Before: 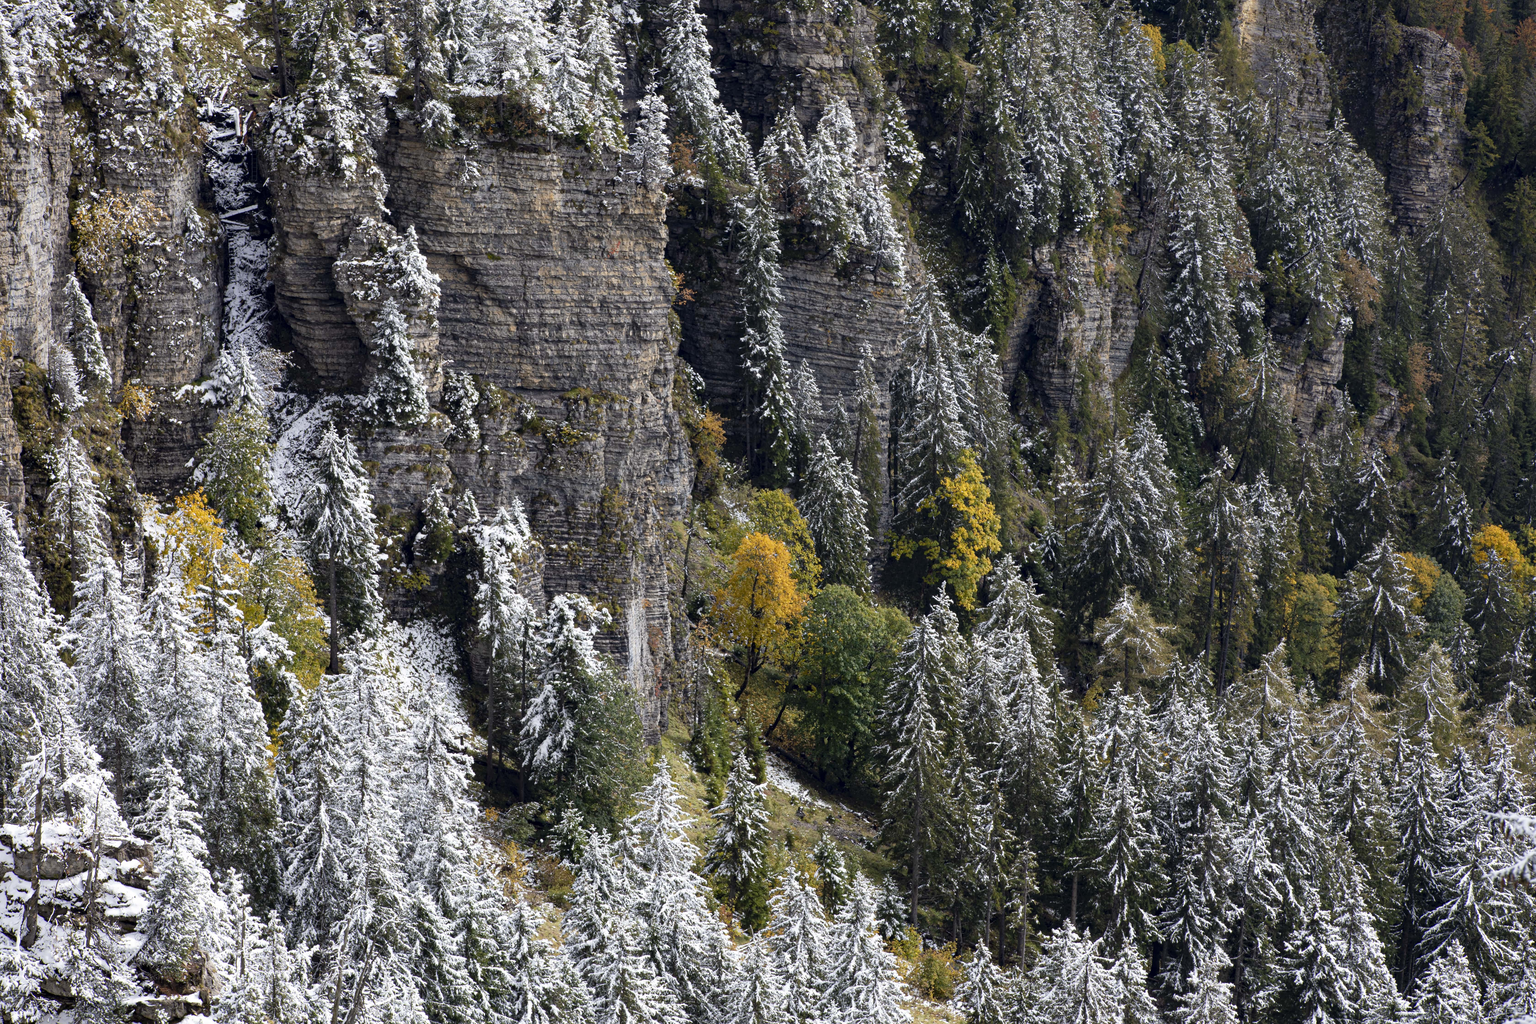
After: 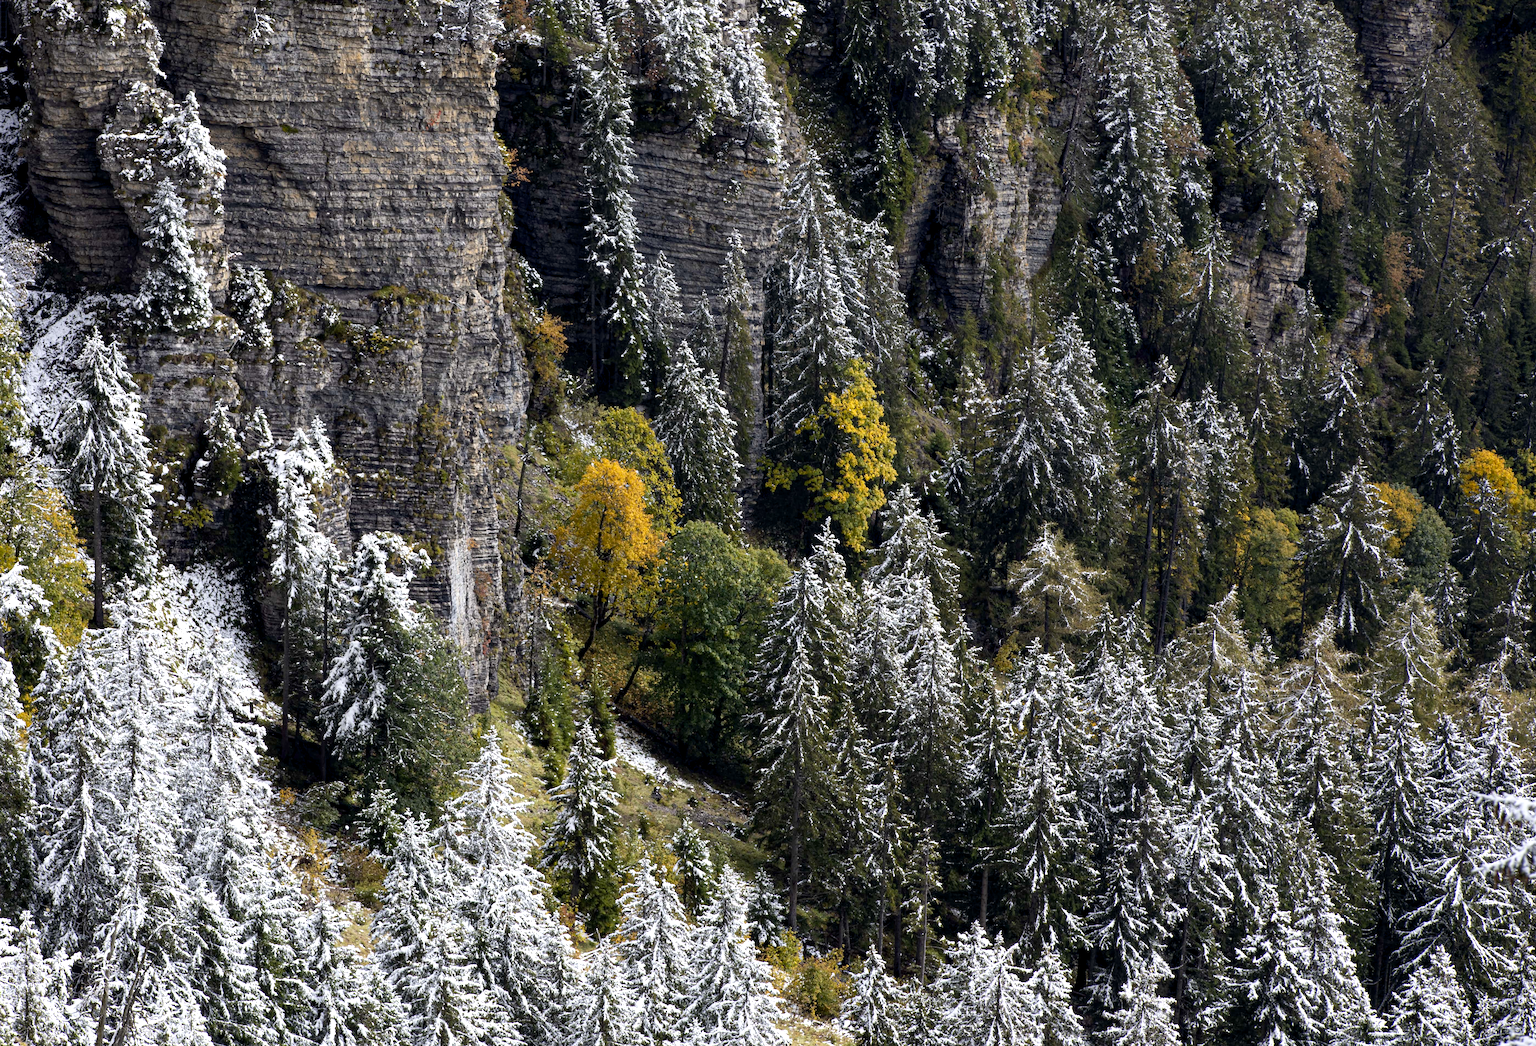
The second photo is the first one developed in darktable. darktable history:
color balance rgb: global offset › luminance -0.512%, perceptual saturation grading › global saturation 0.692%, perceptual brilliance grading › highlights 13.377%, perceptual brilliance grading › mid-tones 8.888%, perceptual brilliance grading › shadows -16.871%, global vibrance 15.969%, saturation formula JzAzBz (2021)
crop: left 16.413%, top 14.578%
